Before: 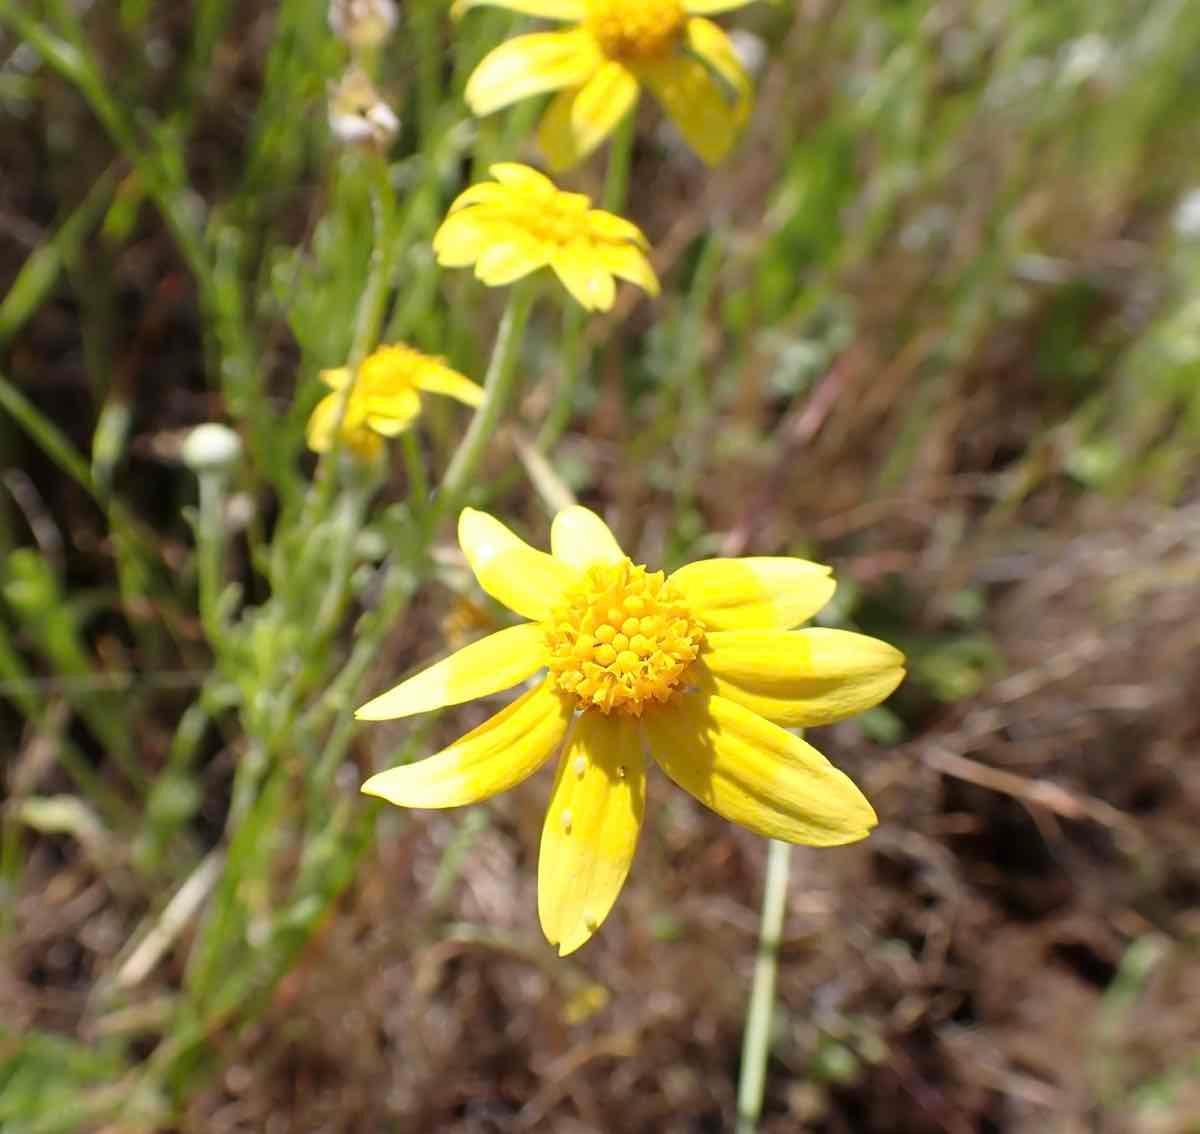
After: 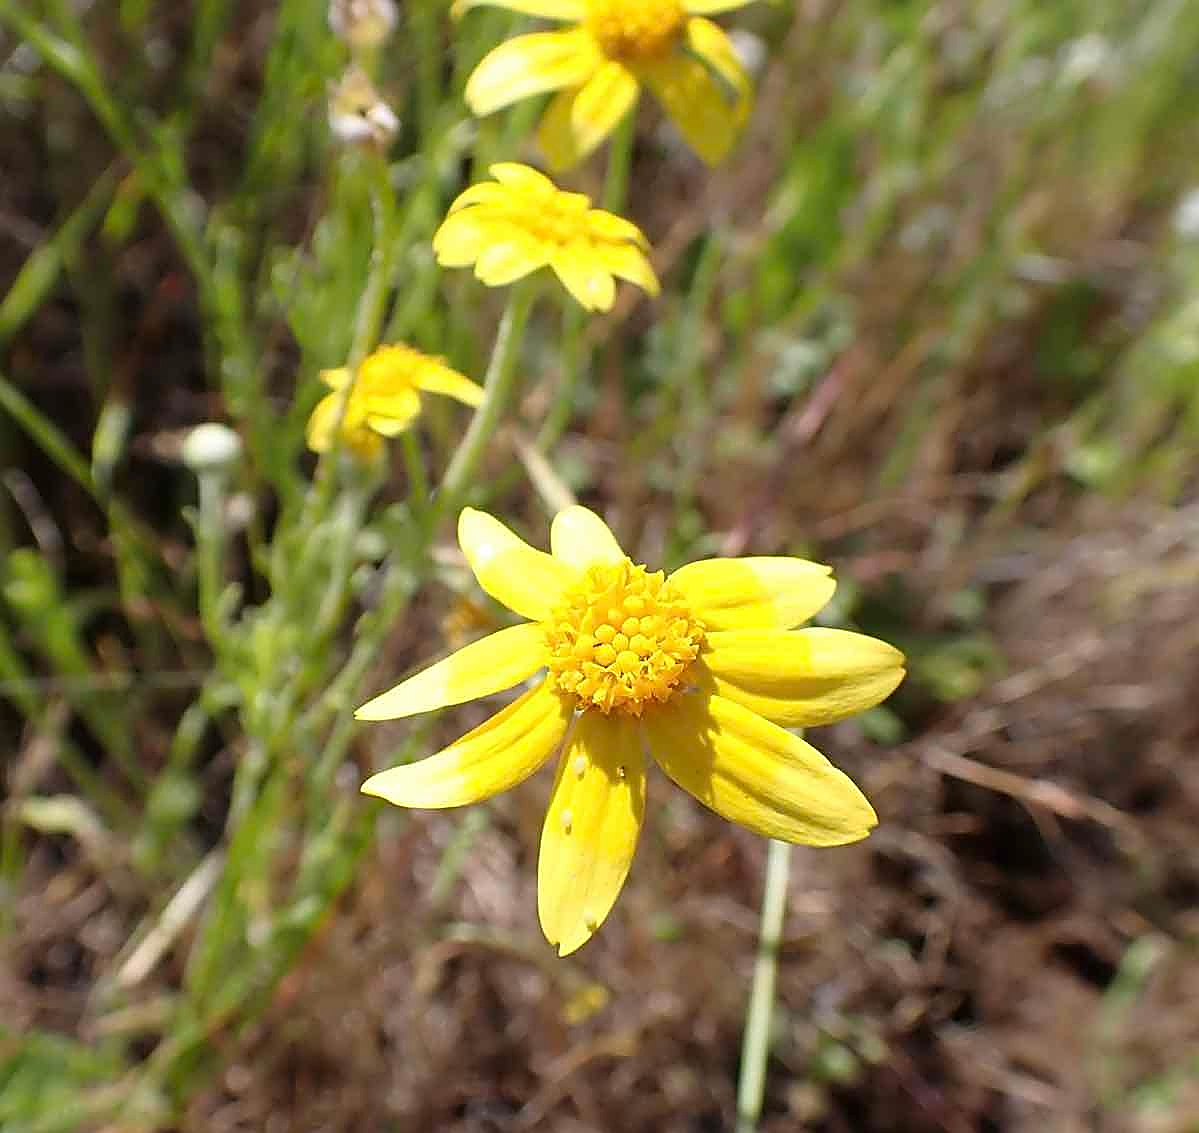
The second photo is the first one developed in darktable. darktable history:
sharpen: radius 1.366, amount 1.234, threshold 0.692
